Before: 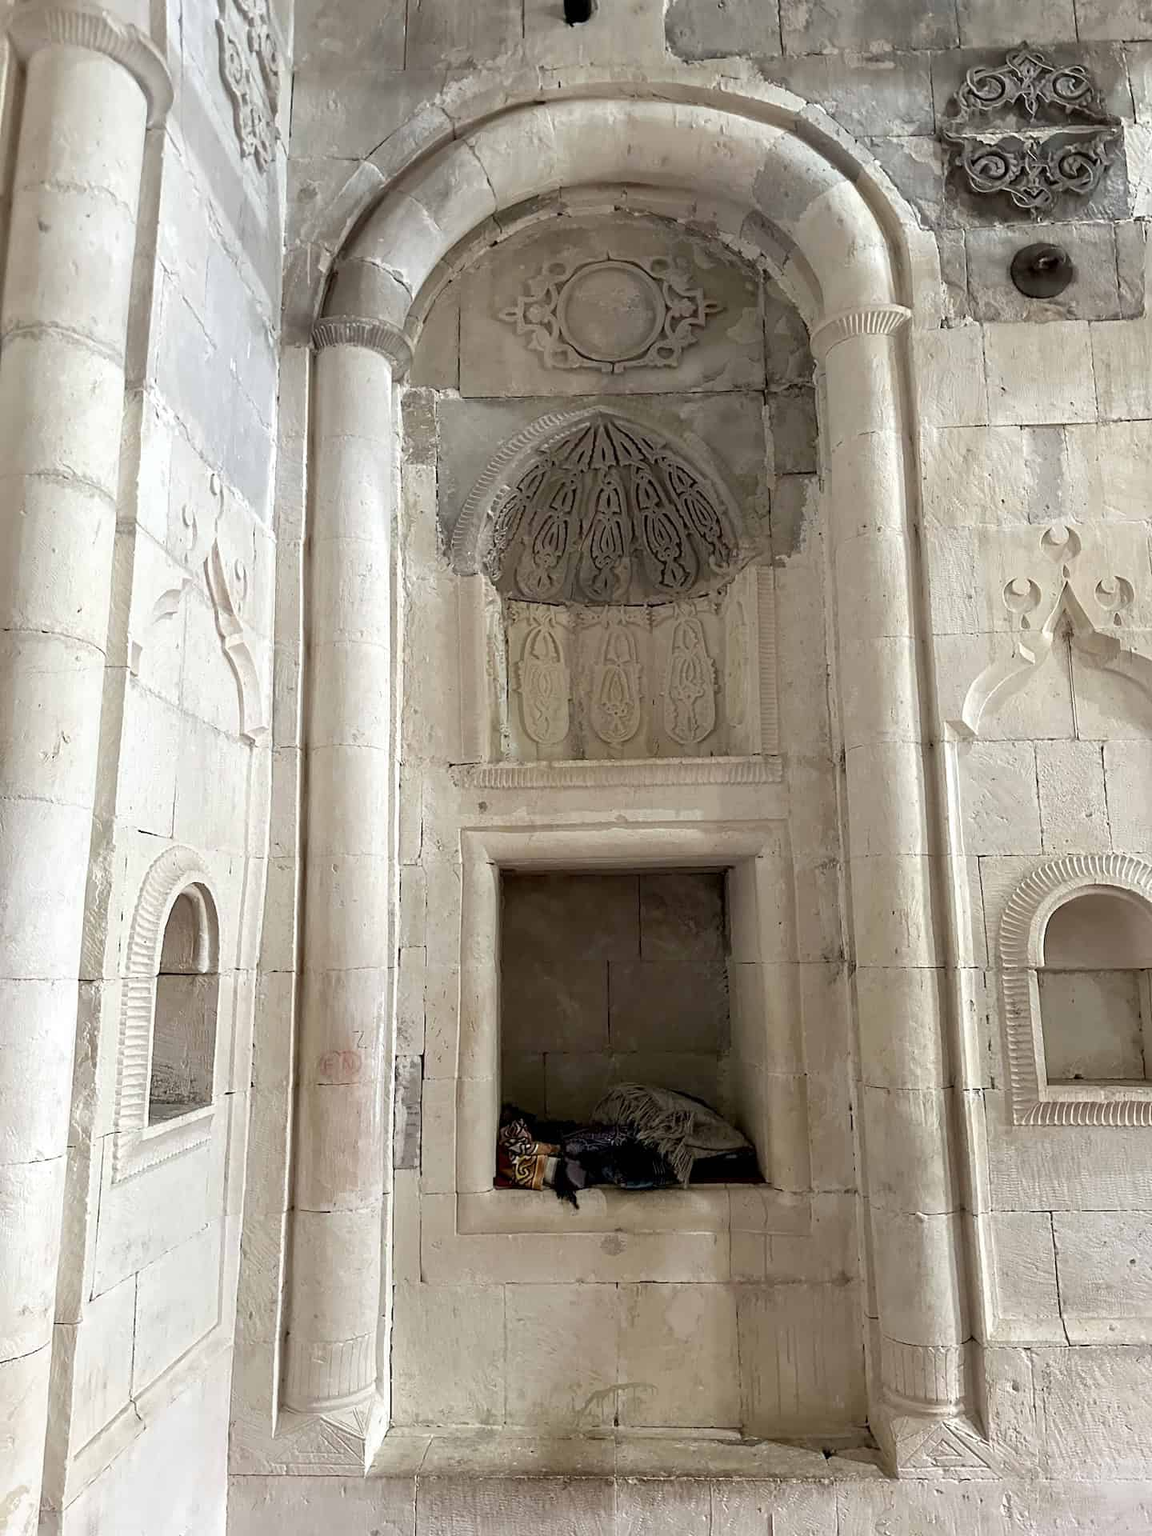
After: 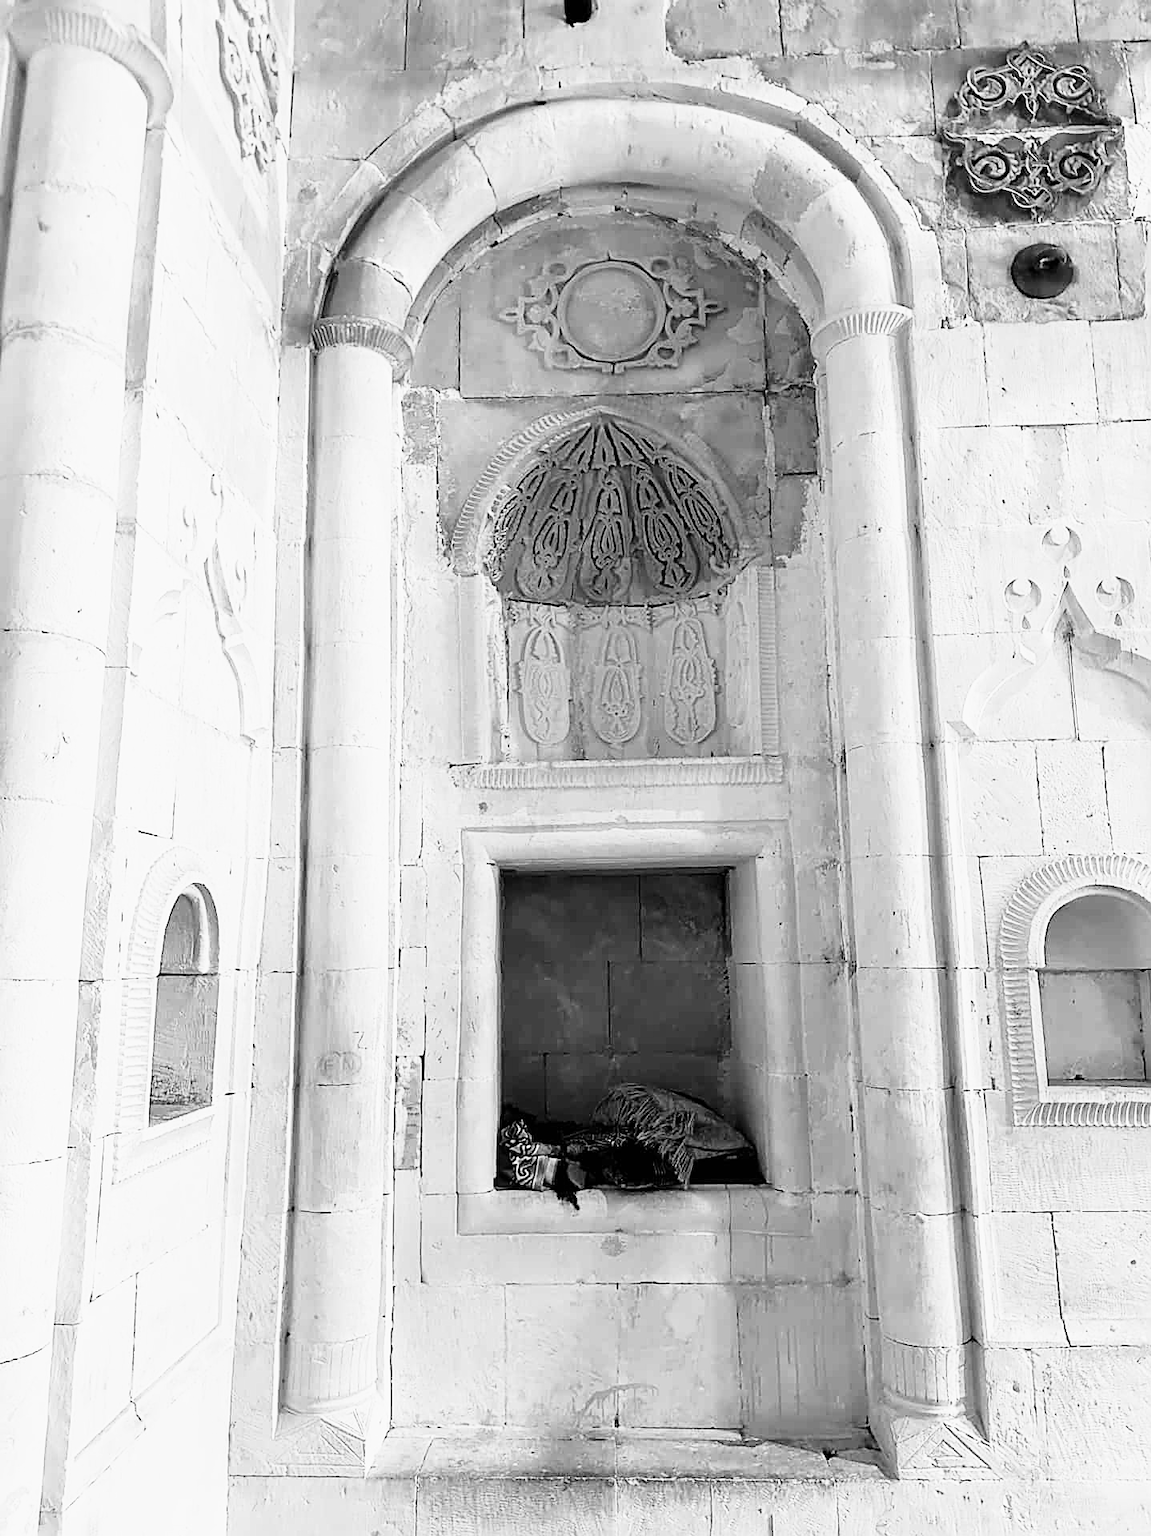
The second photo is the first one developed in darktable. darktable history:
color zones: curves: ch0 [(0.068, 0.464) (0.25, 0.5) (0.48, 0.508) (0.75, 0.536) (0.886, 0.476) (0.967, 0.456)]; ch1 [(0.066, 0.456) (0.25, 0.5) (0.616, 0.508) (0.746, 0.56) (0.934, 0.444)]
sharpen: on, module defaults
base curve: curves: ch0 [(0, 0) (0.026, 0.03) (0.109, 0.232) (0.351, 0.748) (0.669, 0.968) (1, 1)], preserve colors none
white balance: red 1.08, blue 0.791
monochrome: a 2.21, b -1.33, size 2.2
color correction: highlights a* 15.03, highlights b* -25.07
color contrast: blue-yellow contrast 0.62
